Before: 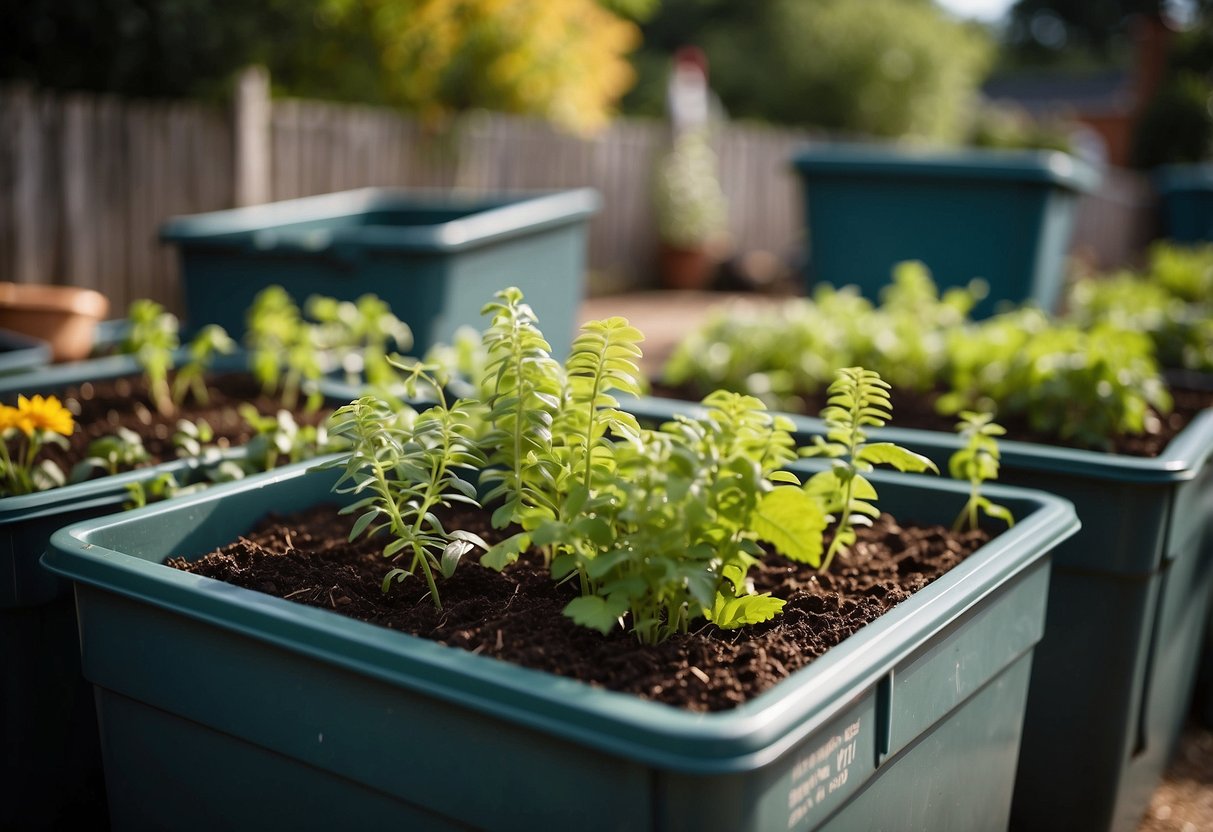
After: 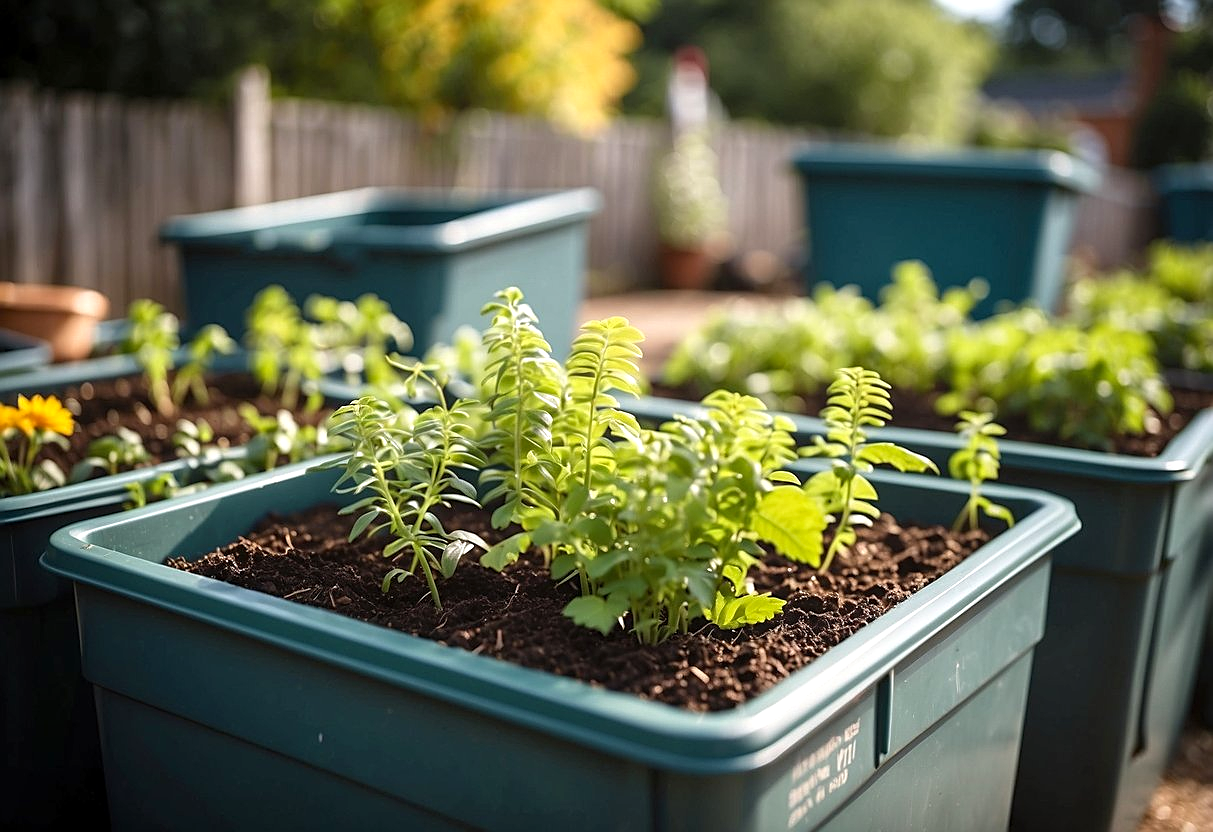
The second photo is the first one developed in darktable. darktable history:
sharpen: on, module defaults
exposure: black level correction 0.001, exposure 0.5 EV, compensate exposure bias true, compensate highlight preservation false
local contrast: detail 110%
